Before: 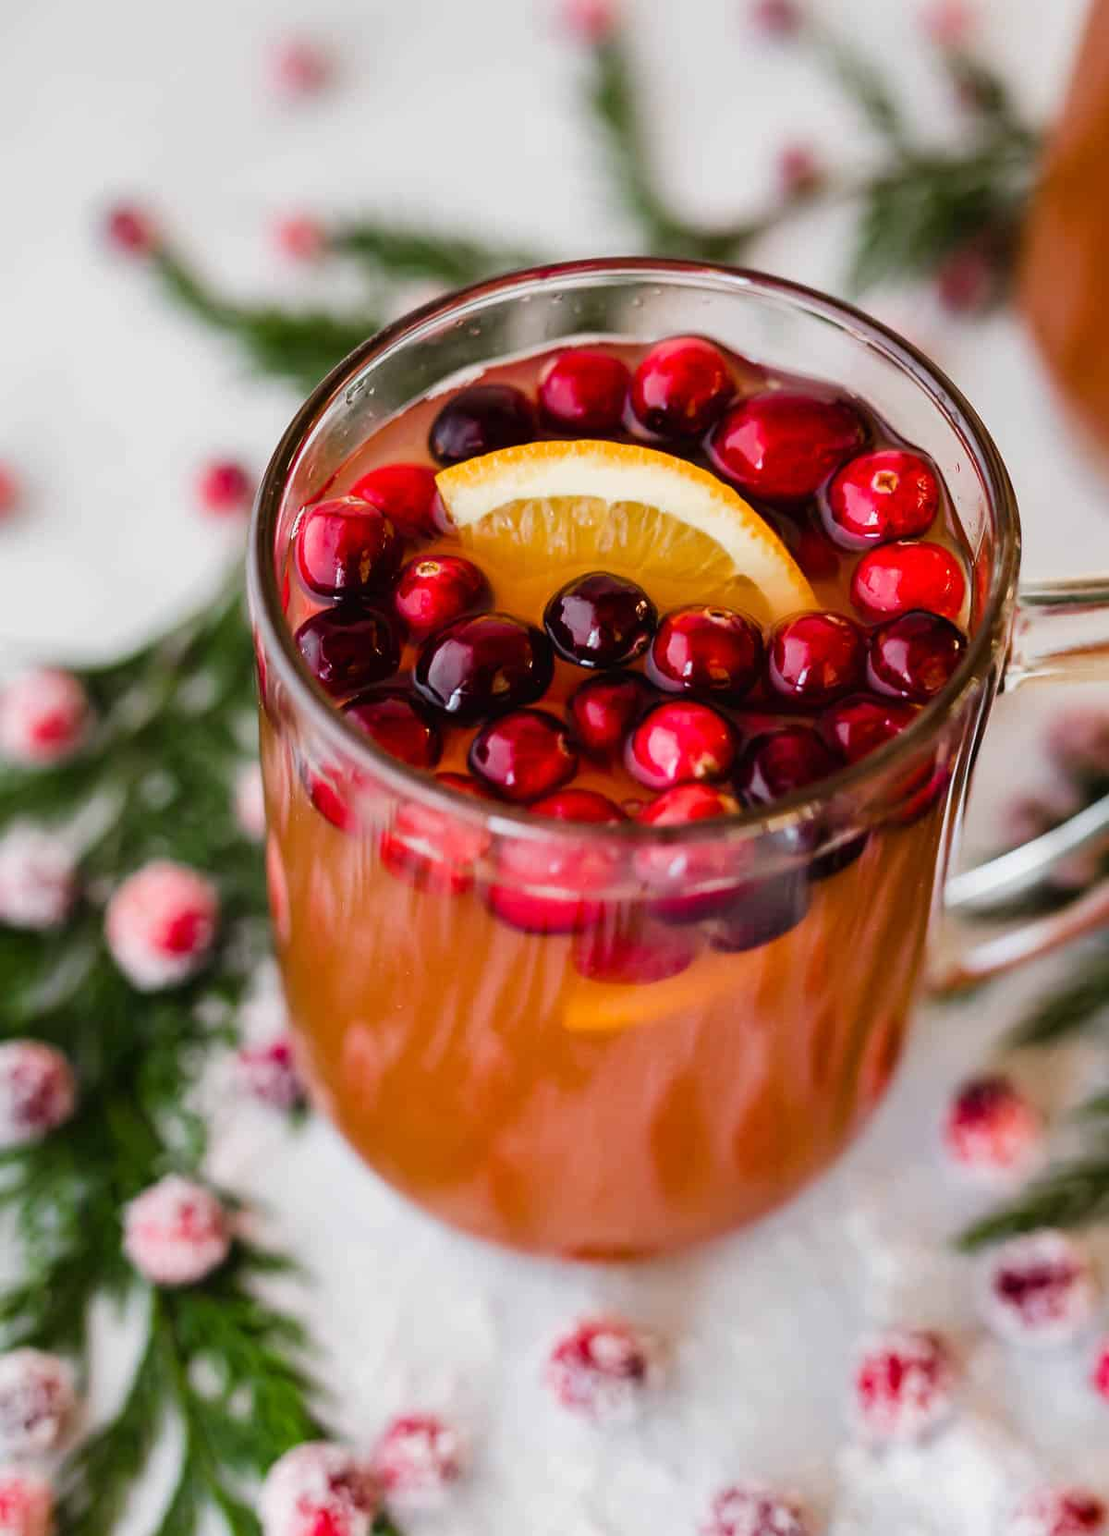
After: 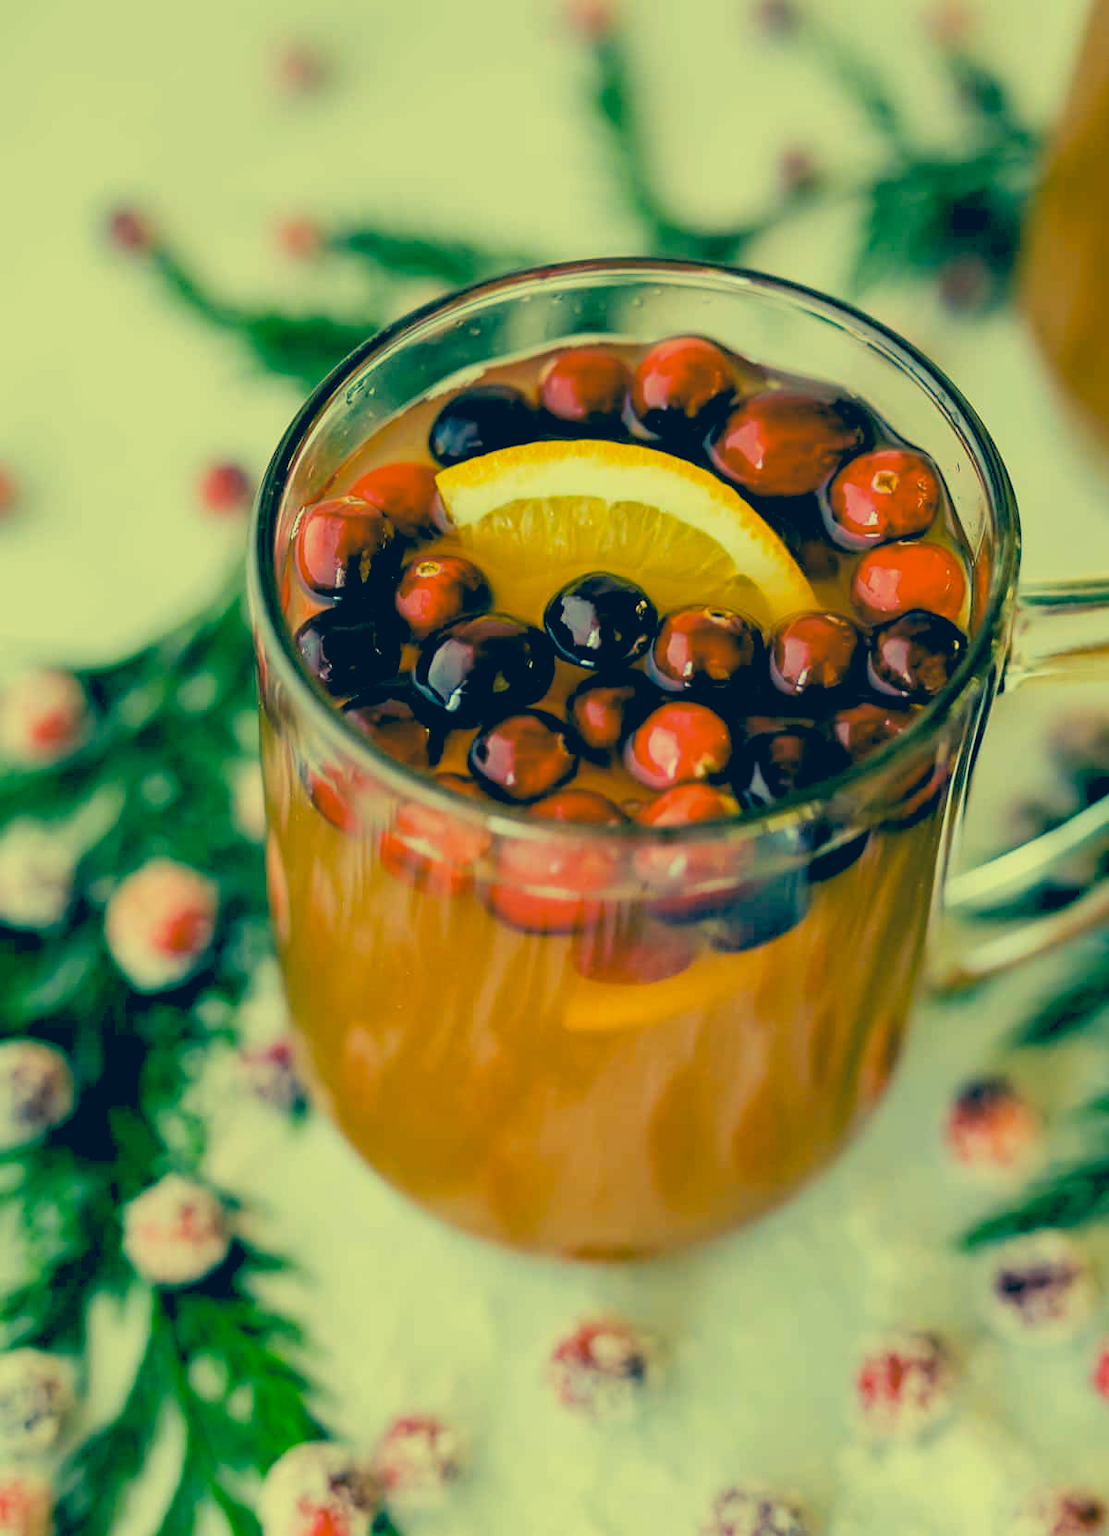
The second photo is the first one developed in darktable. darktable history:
color correction: highlights a* -15.58, highlights b* 40, shadows a* -40, shadows b* -26.18
color balance rgb: shadows lift › chroma 5.41%, shadows lift › hue 240°, highlights gain › chroma 3.74%, highlights gain › hue 60°, saturation formula JzAzBz (2021)
tone equalizer: on, module defaults
rgb levels: preserve colors sum RGB, levels [[0.038, 0.433, 0.934], [0, 0.5, 1], [0, 0.5, 1]]
